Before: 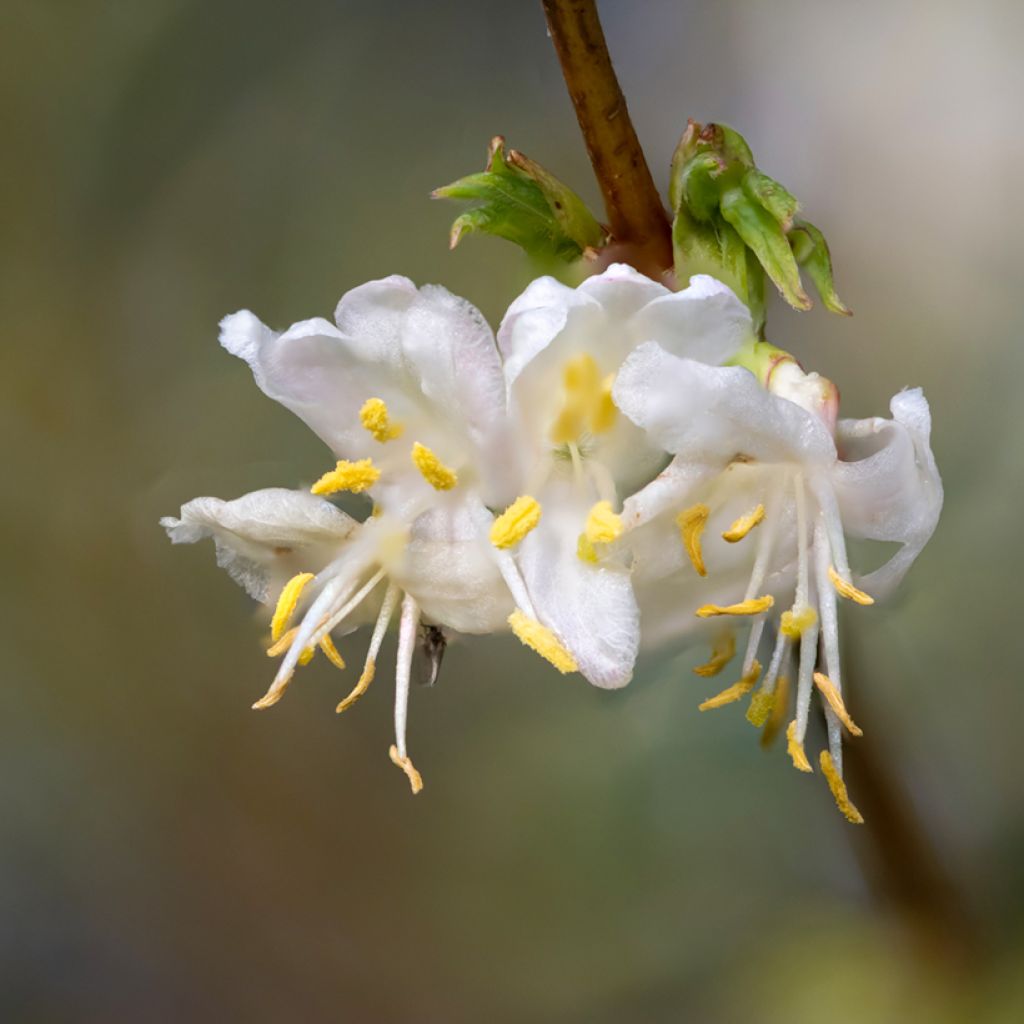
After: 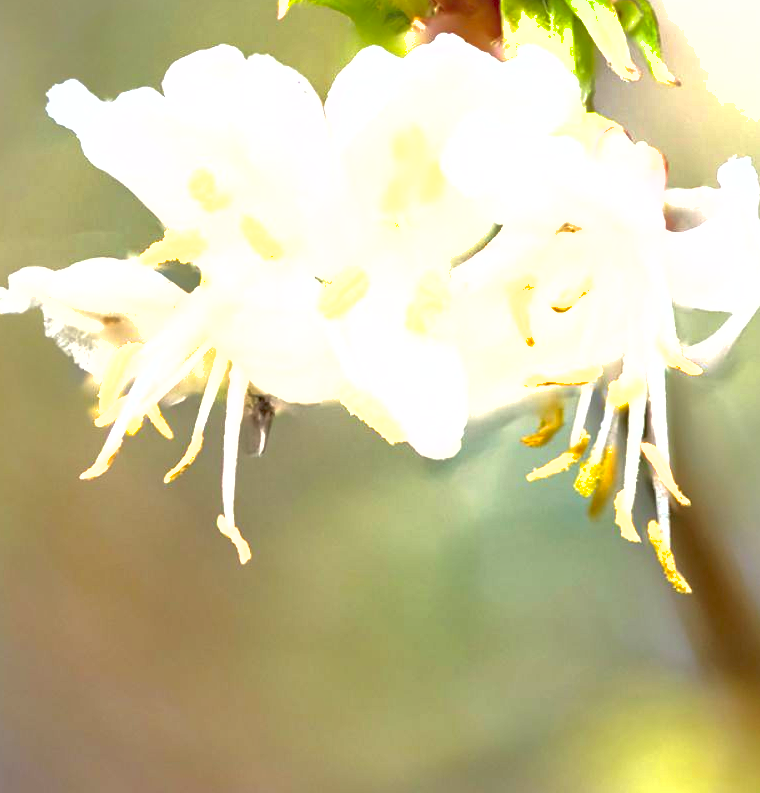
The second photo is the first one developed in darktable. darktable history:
exposure: exposure 2.032 EV, compensate exposure bias true, compensate highlight preservation false
shadows and highlights: on, module defaults
crop: left 16.862%, top 22.531%, right 8.9%
